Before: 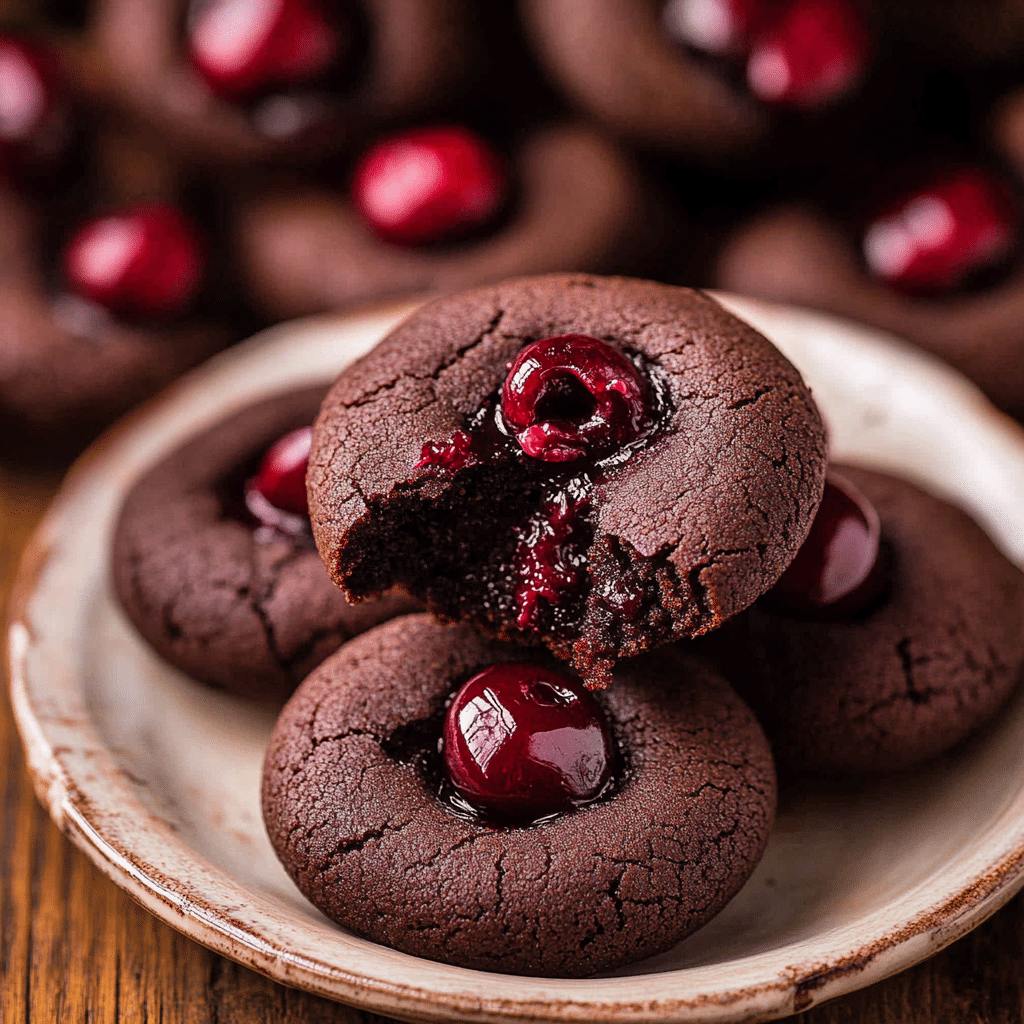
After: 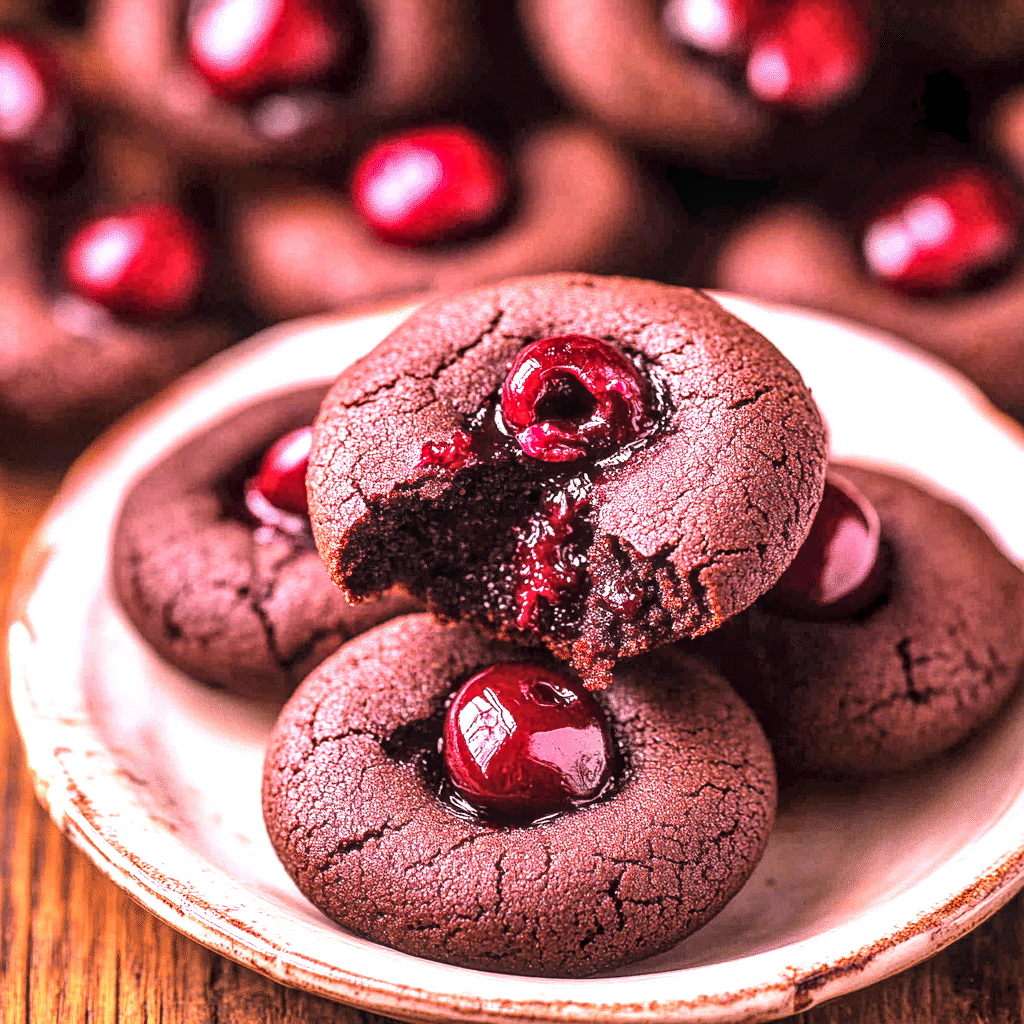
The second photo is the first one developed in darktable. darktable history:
exposure: black level correction 0, exposure 1.35 EV, compensate exposure bias true, compensate highlight preservation false
local contrast: on, module defaults
white balance: red 1.188, blue 1.11
